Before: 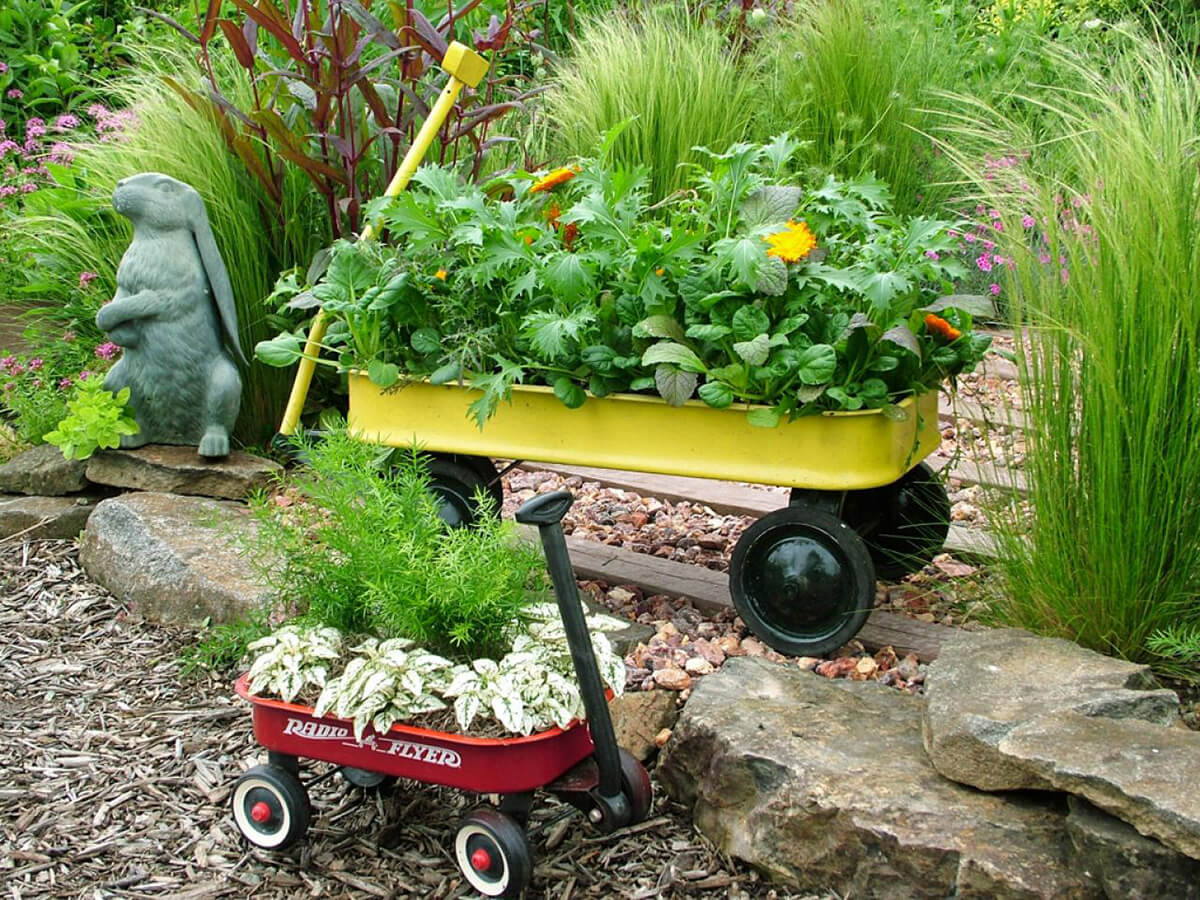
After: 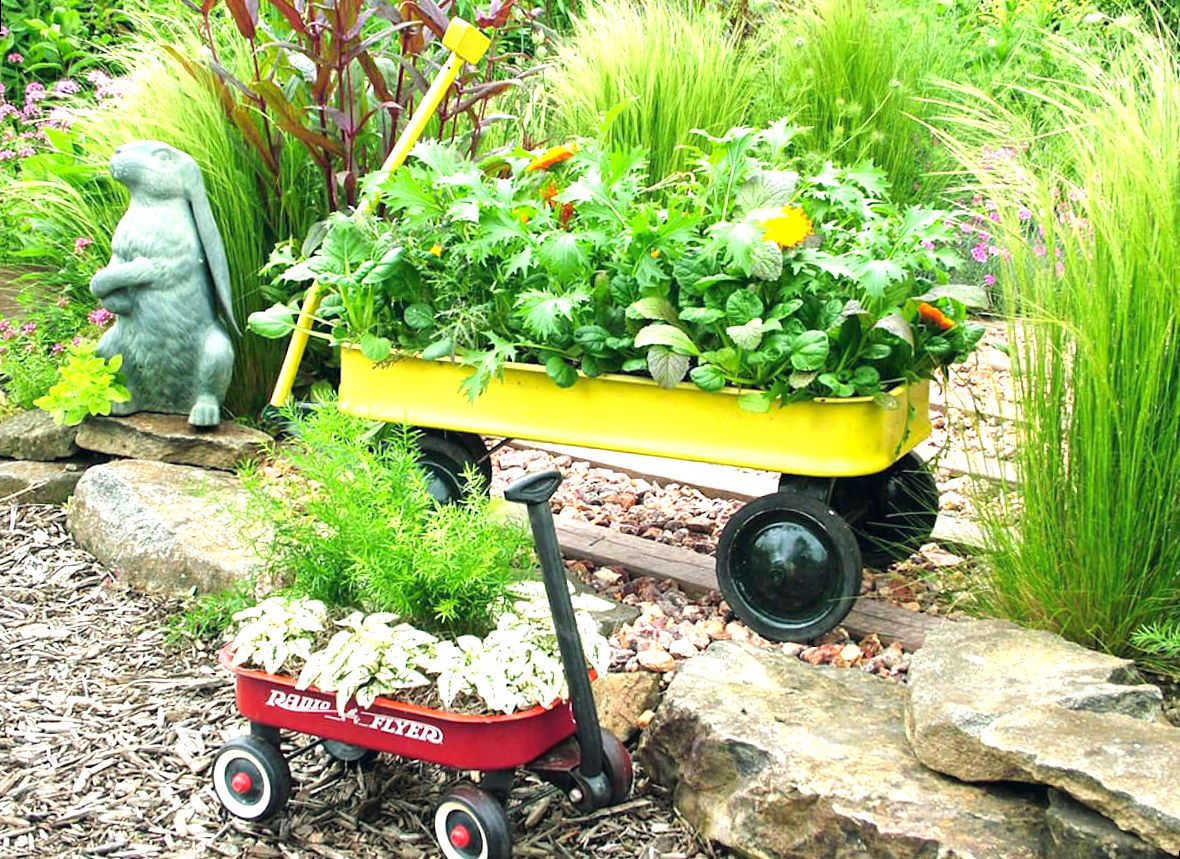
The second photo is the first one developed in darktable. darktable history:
rotate and perspective: rotation 1.57°, crop left 0.018, crop right 0.982, crop top 0.039, crop bottom 0.961
exposure: black level correction 0, exposure 1.1 EV, compensate exposure bias true, compensate highlight preservation false
color correction: highlights a* 0.207, highlights b* 2.7, shadows a* -0.874, shadows b* -4.78
